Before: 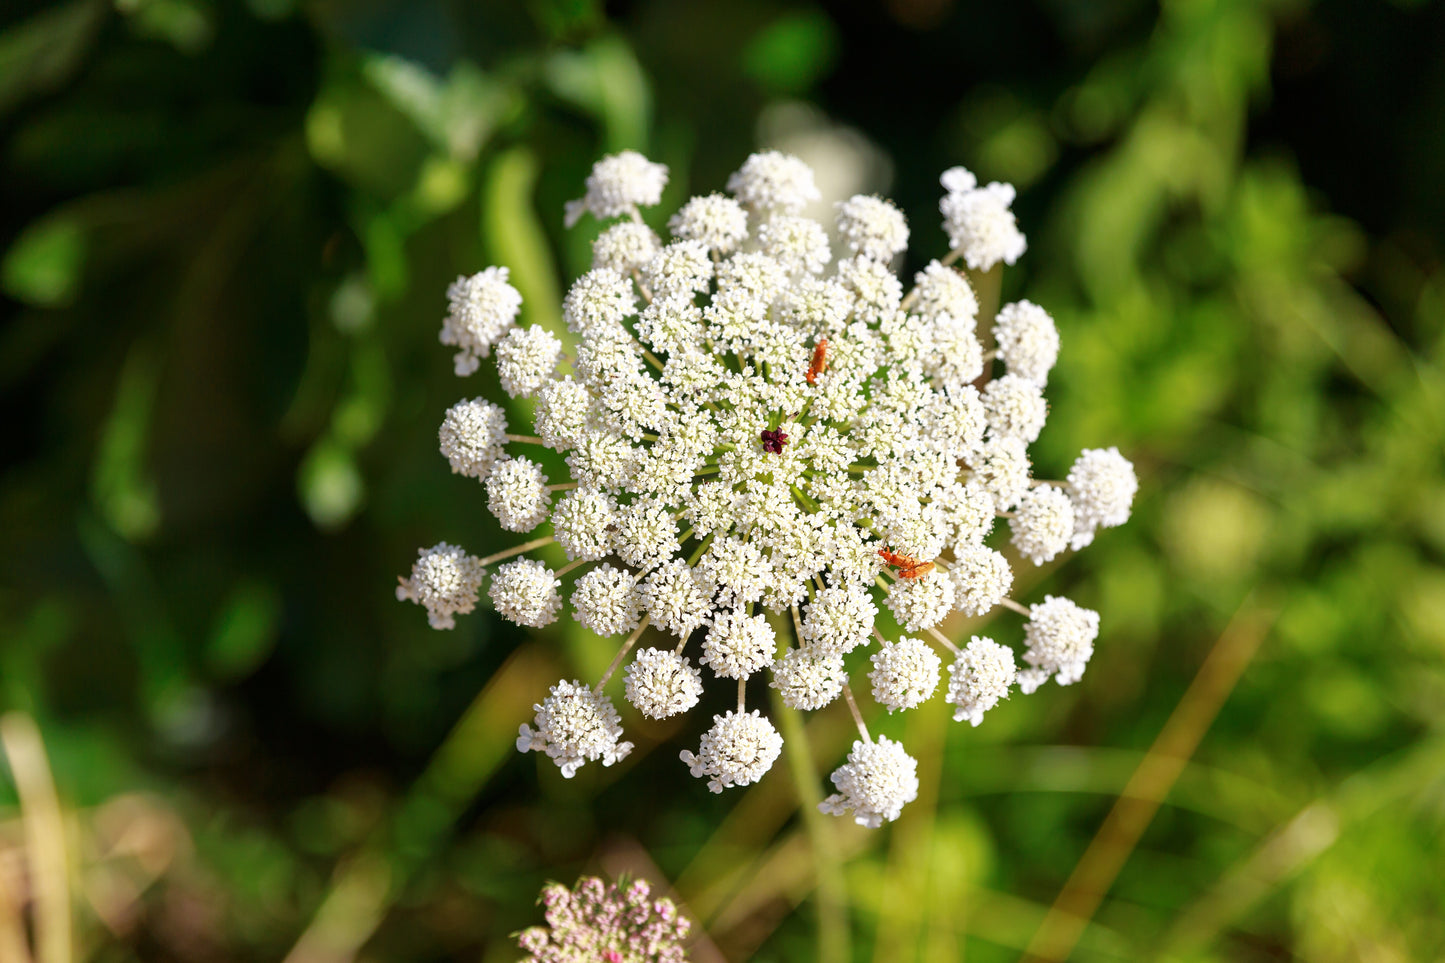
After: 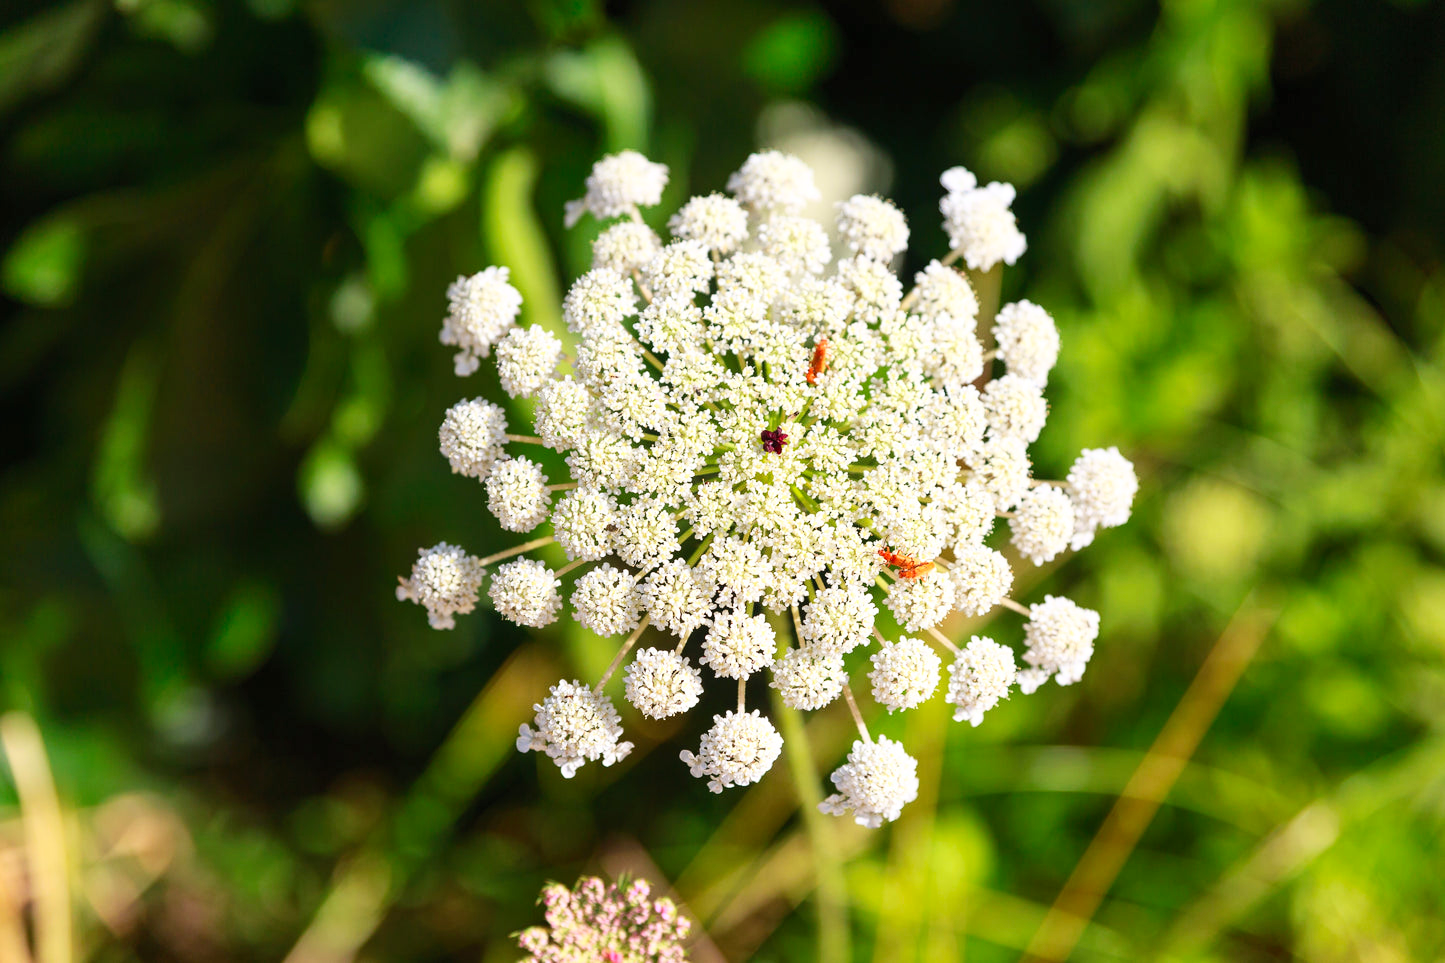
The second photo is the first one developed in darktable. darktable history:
contrast brightness saturation: contrast 0.204, brightness 0.162, saturation 0.219
